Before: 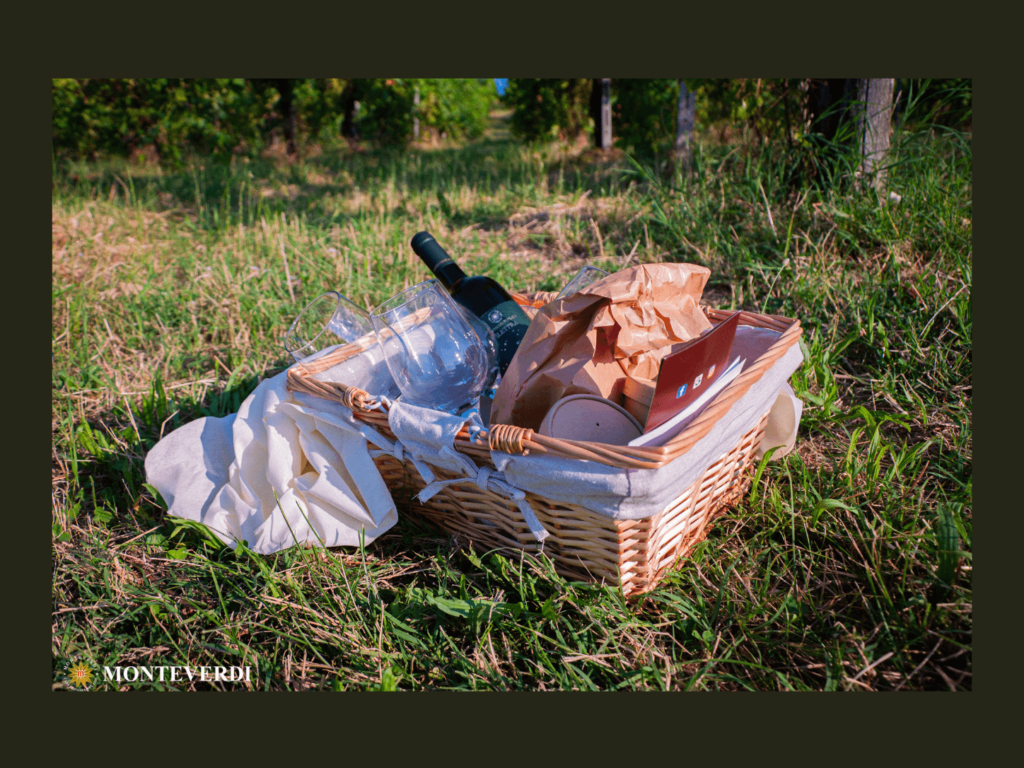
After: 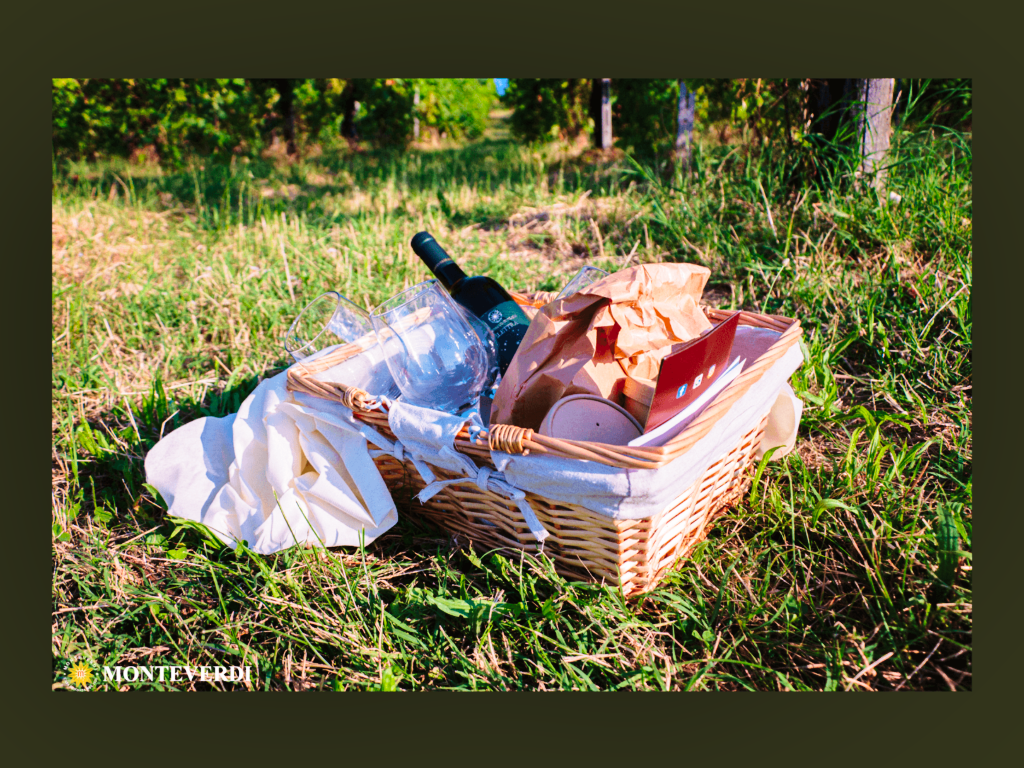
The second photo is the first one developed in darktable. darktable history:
shadows and highlights: low approximation 0.01, soften with gaussian
base curve: curves: ch0 [(0, 0) (0.028, 0.03) (0.121, 0.232) (0.46, 0.748) (0.859, 0.968) (1, 1)], preserve colors none
white balance: red 1, blue 1
velvia: on, module defaults
